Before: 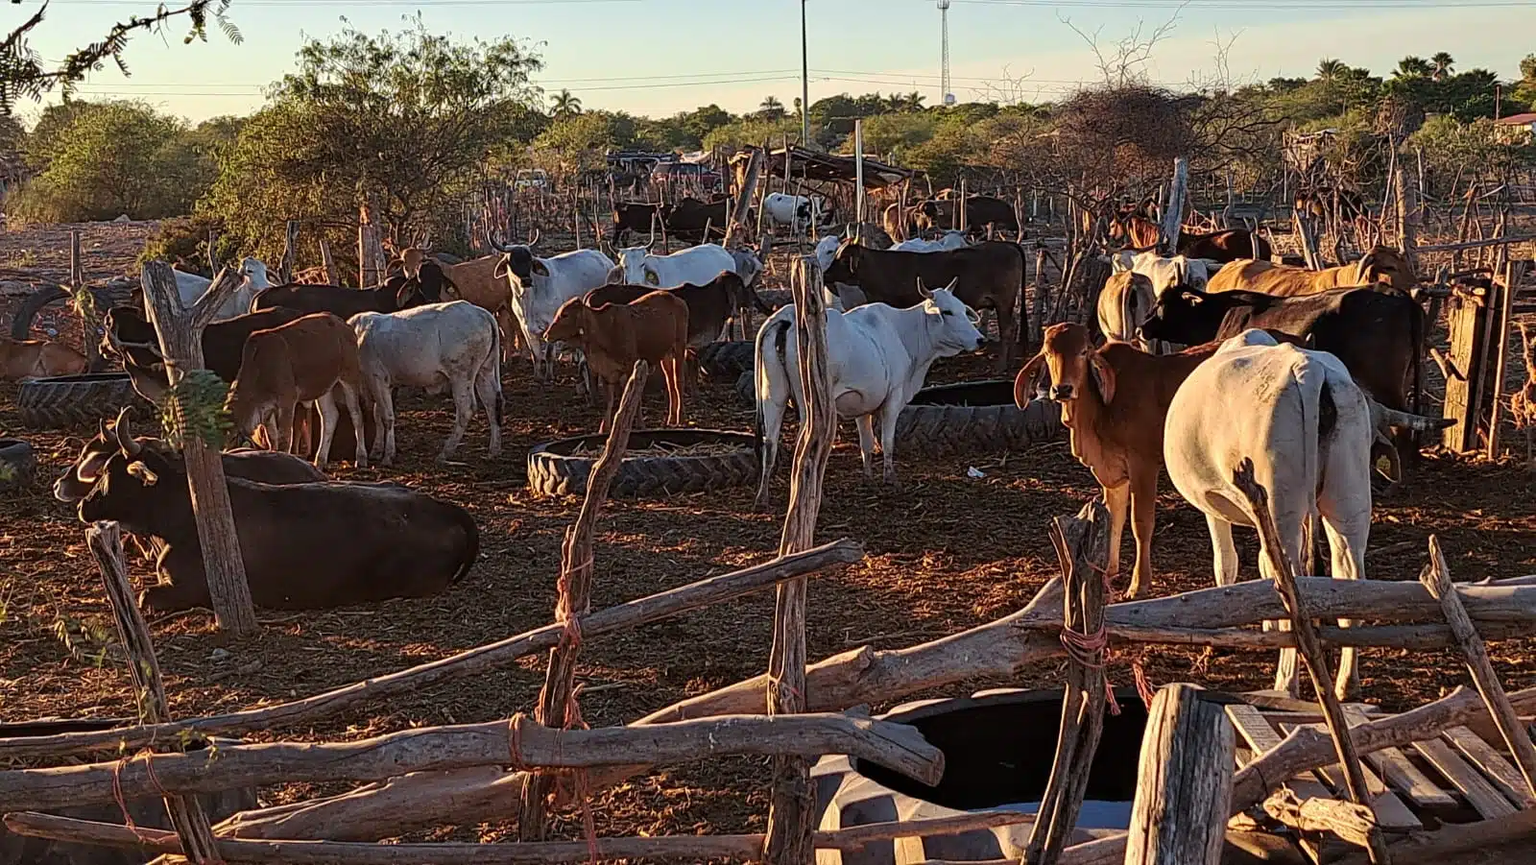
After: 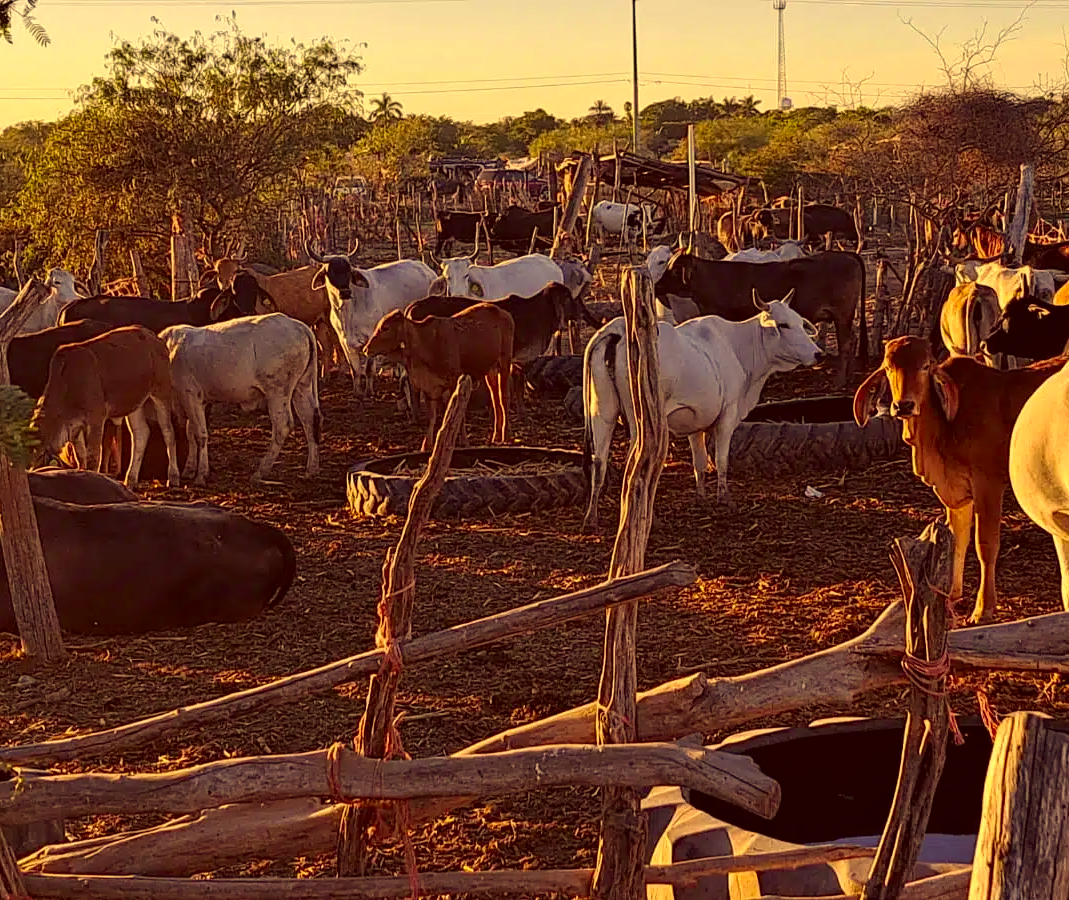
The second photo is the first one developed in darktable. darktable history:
crop and rotate: left 12.69%, right 20.452%
color correction: highlights a* 9.68, highlights b* 39.11, shadows a* 14.56, shadows b* 3.69
